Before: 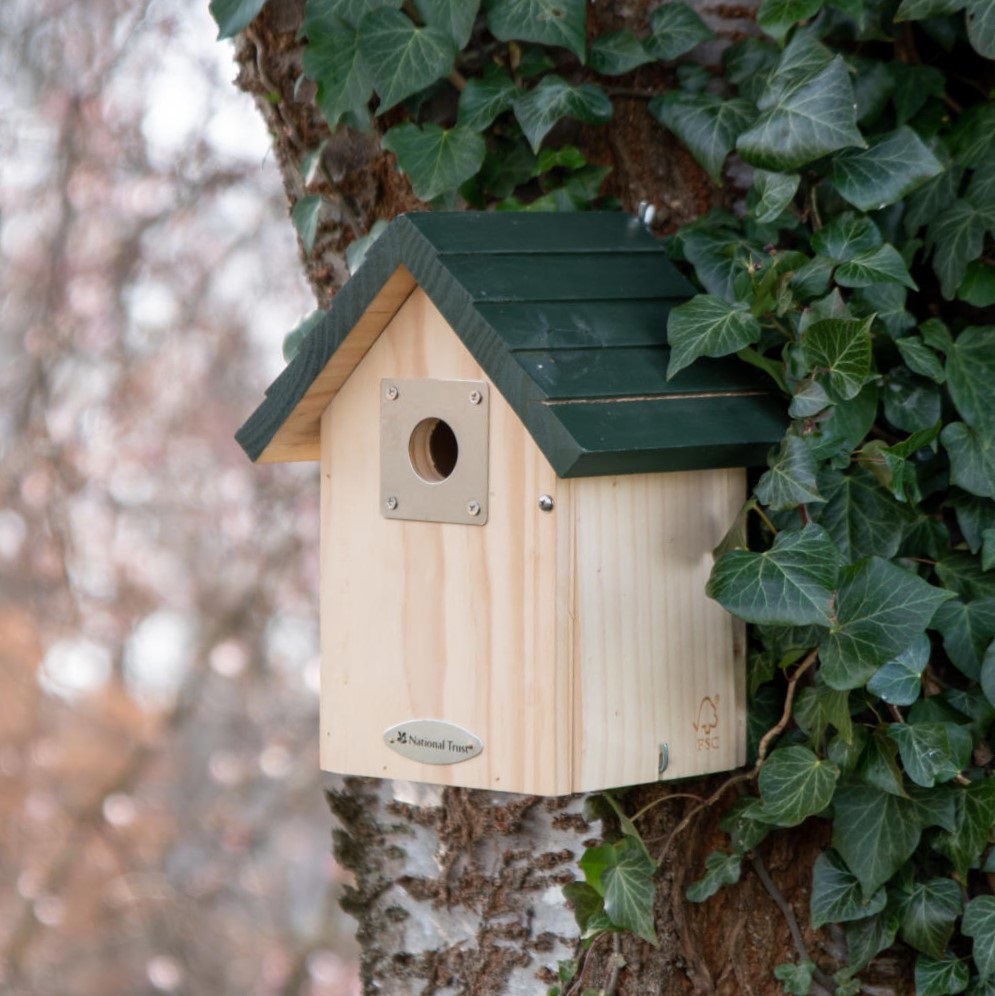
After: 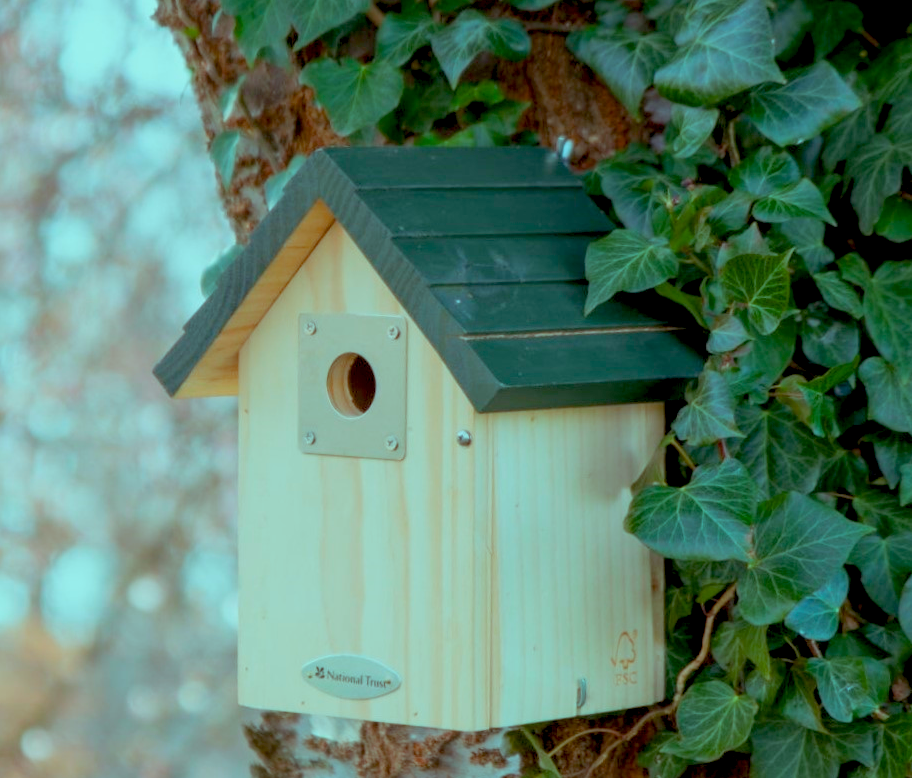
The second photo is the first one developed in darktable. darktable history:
exposure: black level correction 0.005, exposure 0.42 EV, compensate highlight preservation false
crop: left 8.327%, top 6.614%, bottom 15.236%
color balance rgb: highlights gain › chroma 5.29%, highlights gain › hue 194.53°, perceptual saturation grading › global saturation 29.563%, contrast -29.495%
